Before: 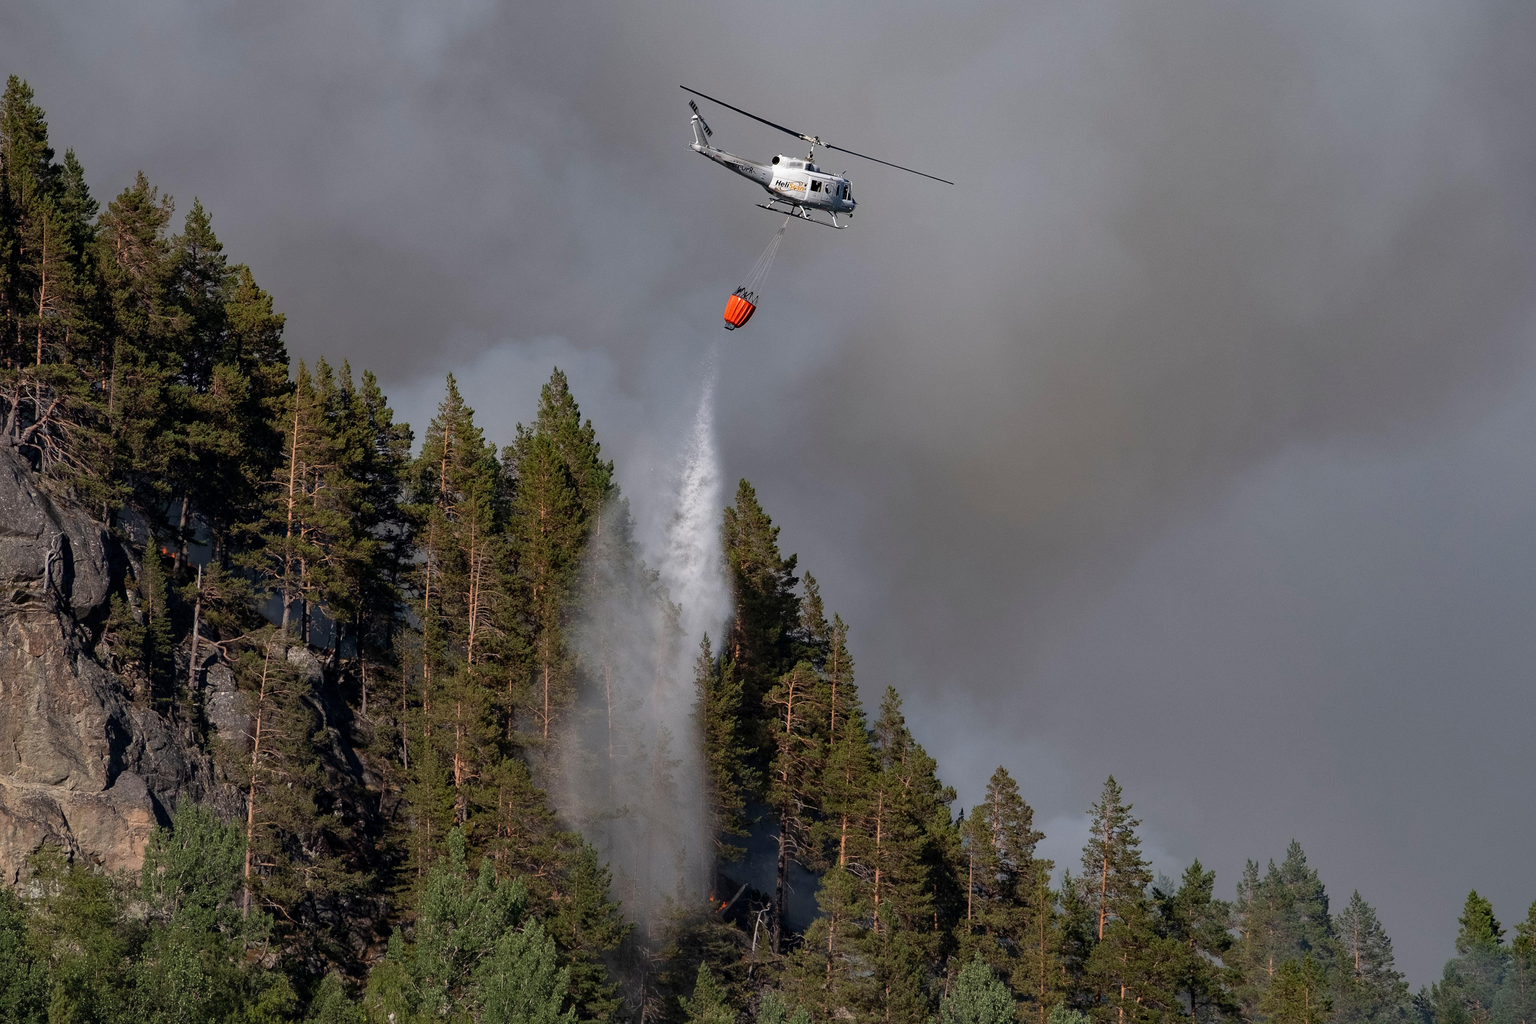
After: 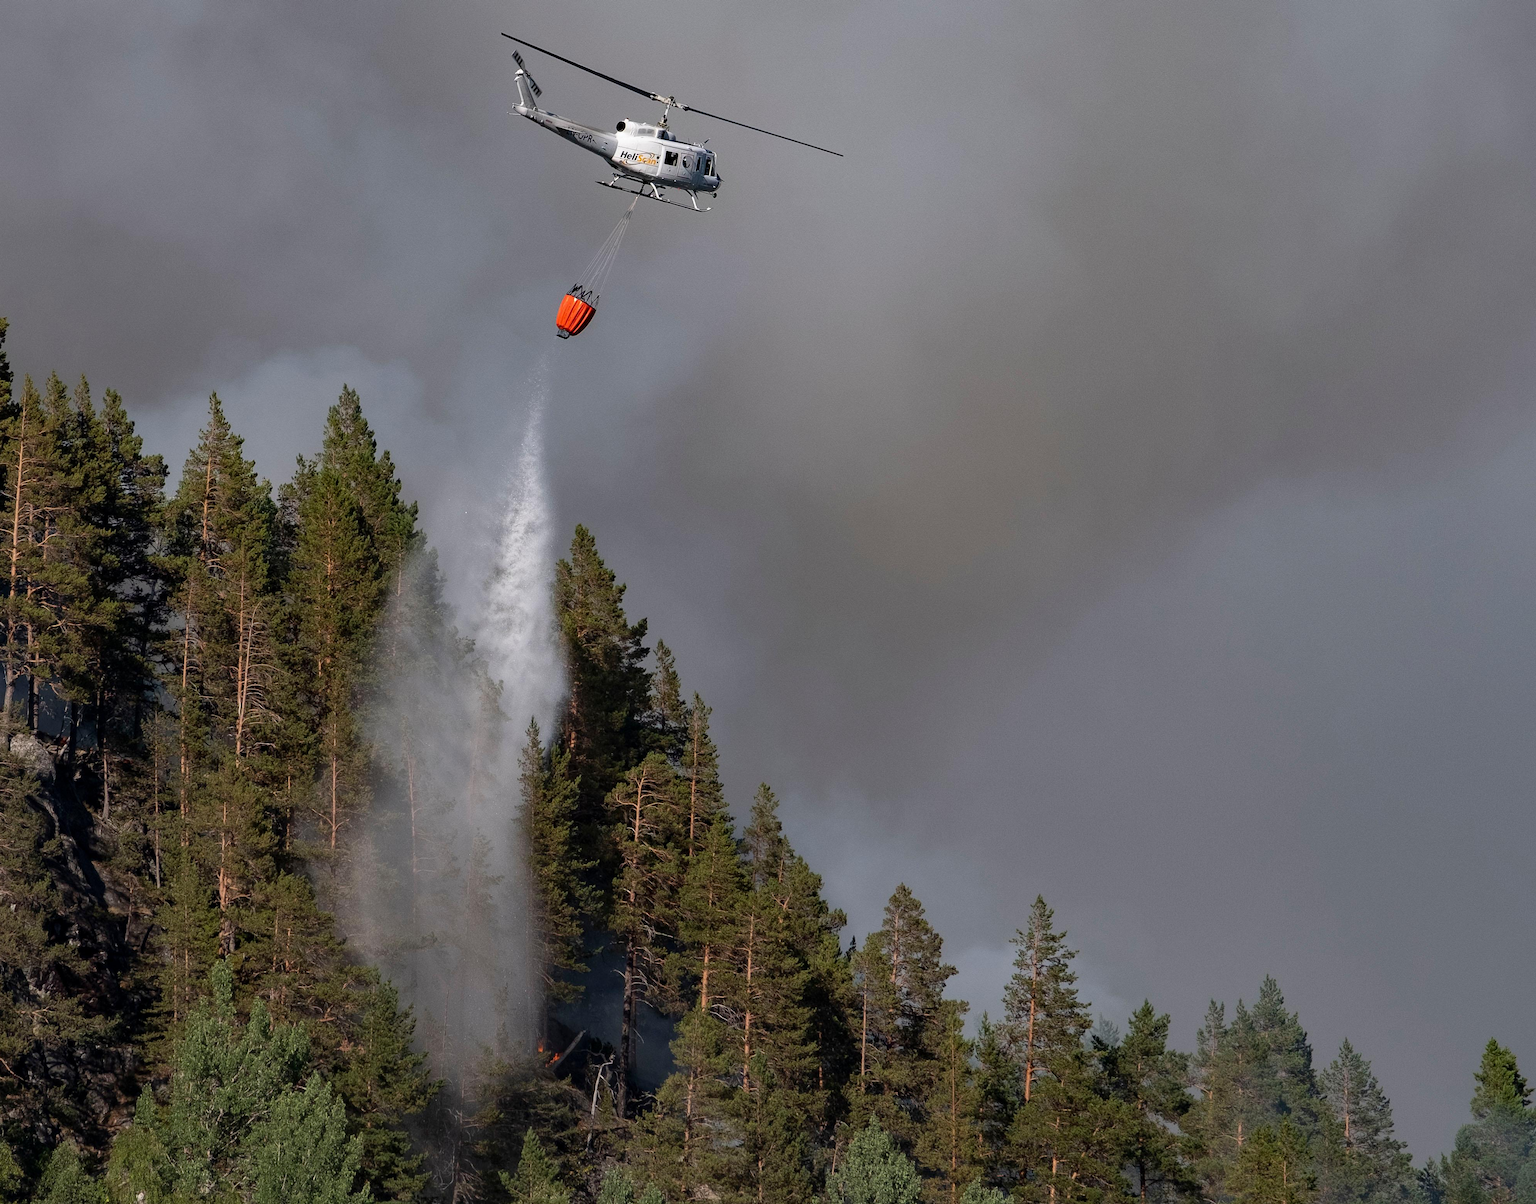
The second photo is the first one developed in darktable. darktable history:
crop and rotate: left 18.193%, top 5.854%, right 1.813%
